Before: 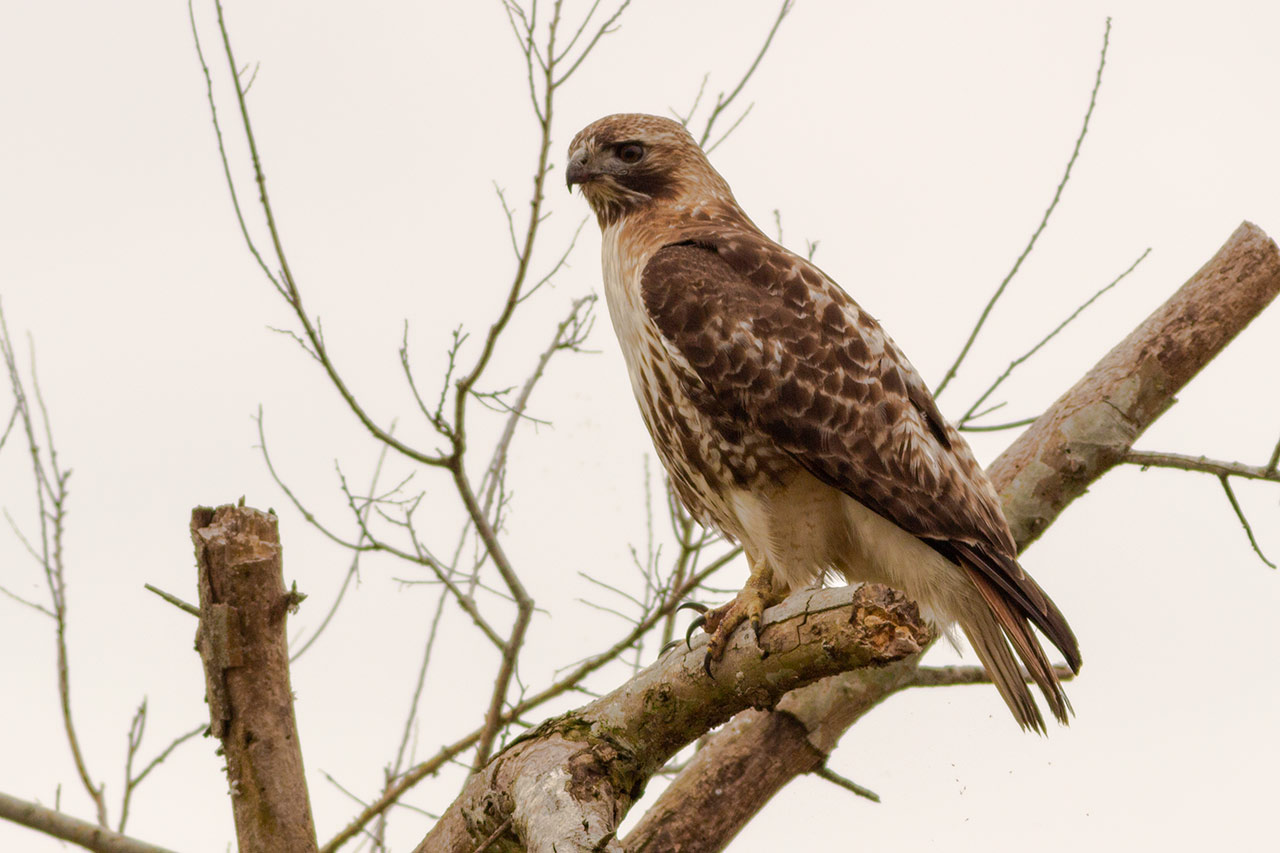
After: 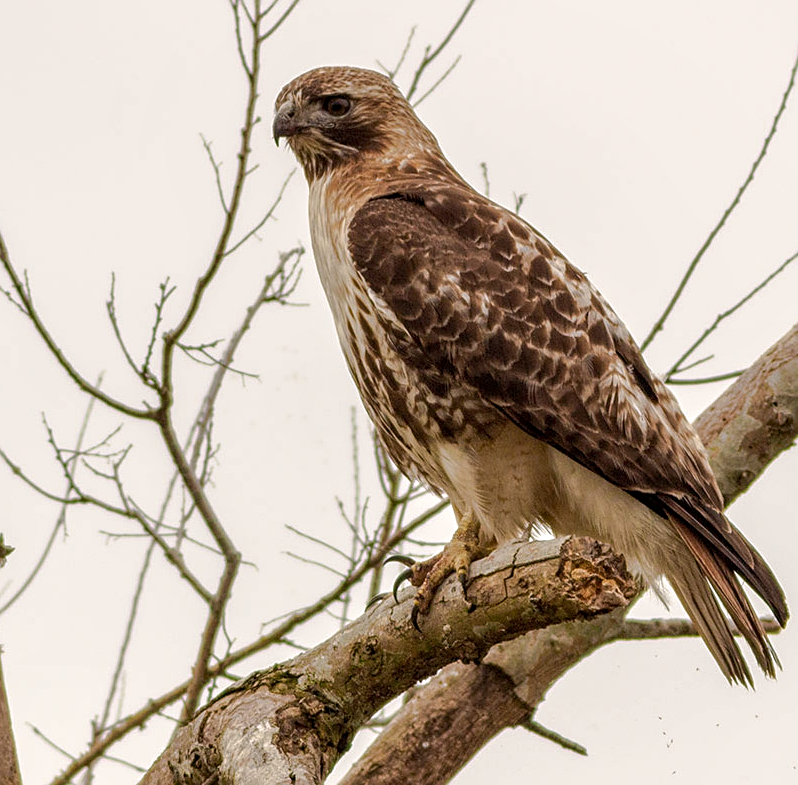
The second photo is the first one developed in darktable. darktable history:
sharpen: on, module defaults
crop and rotate: left 22.918%, top 5.629%, right 14.711%, bottom 2.247%
local contrast: detail 130%
